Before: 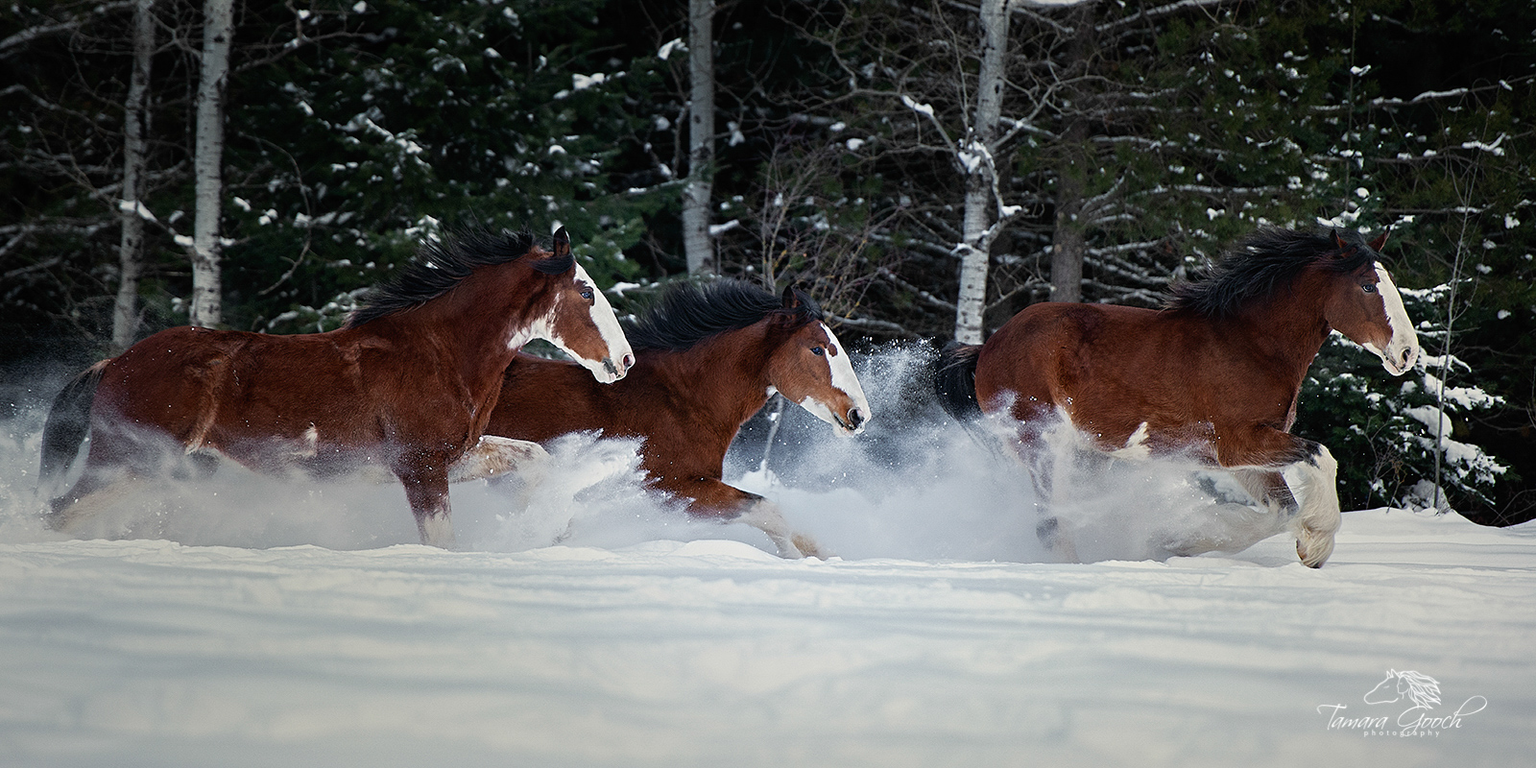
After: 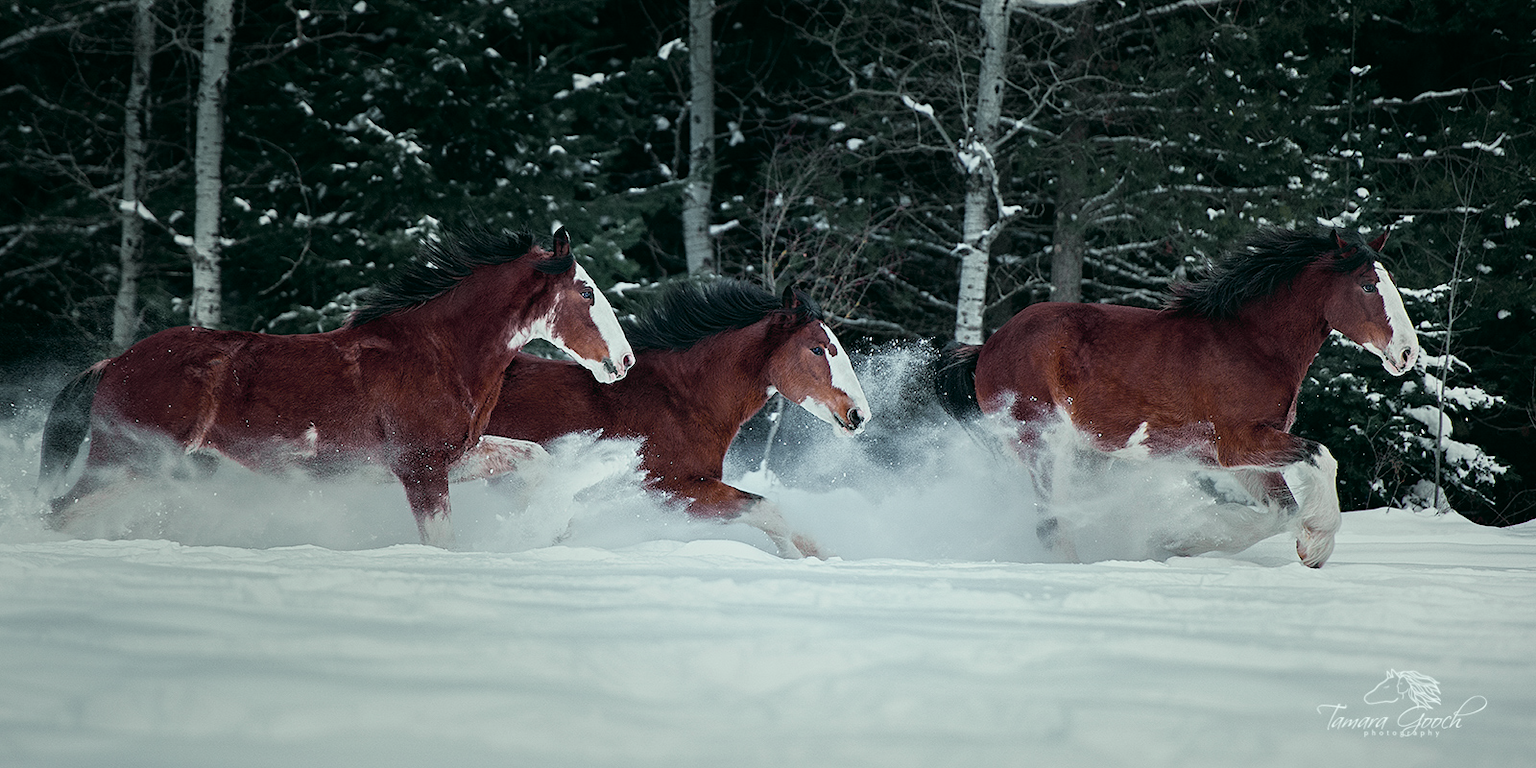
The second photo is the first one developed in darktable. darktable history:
exposure: compensate highlight preservation false
tone curve: curves: ch0 [(0, 0) (0.822, 0.825) (0.994, 0.955)]; ch1 [(0, 0) (0.226, 0.261) (0.383, 0.397) (0.46, 0.46) (0.498, 0.479) (0.524, 0.523) (0.578, 0.575) (1, 1)]; ch2 [(0, 0) (0.438, 0.456) (0.5, 0.498) (0.547, 0.515) (0.597, 0.58) (0.629, 0.603) (1, 1)], color space Lab, independent channels, preserve colors none
